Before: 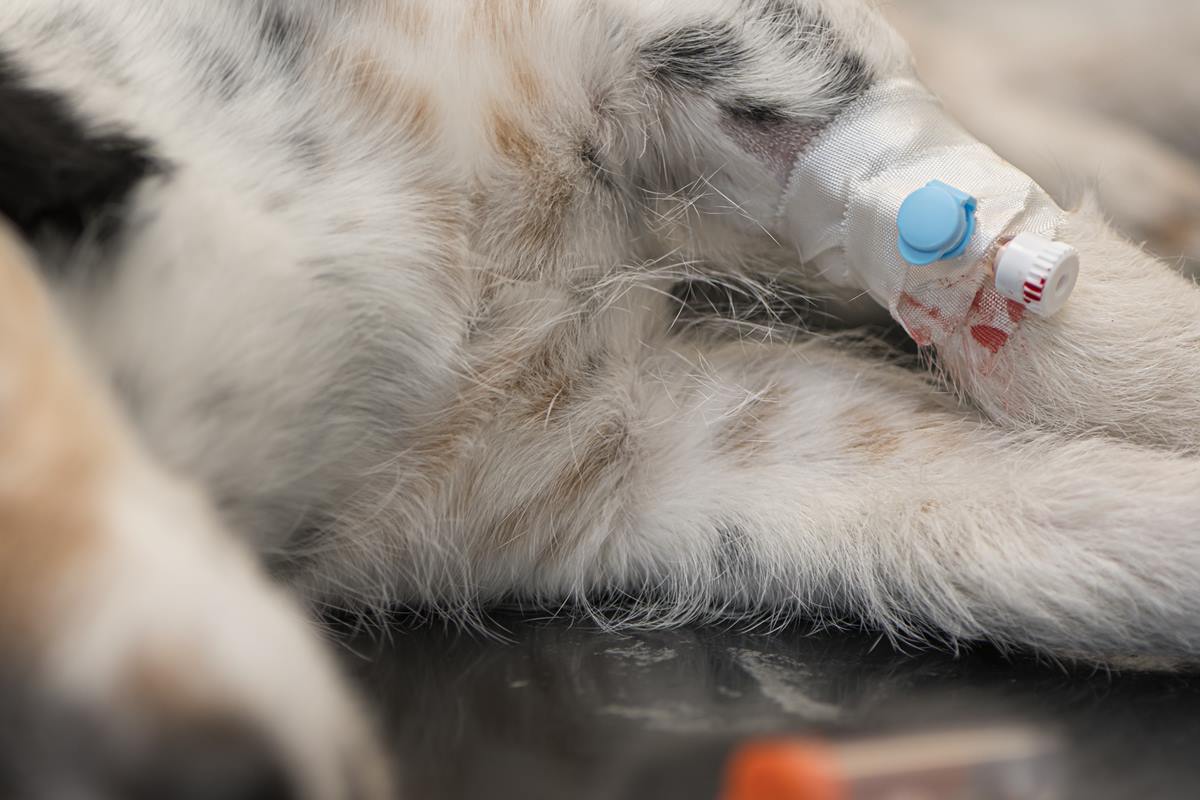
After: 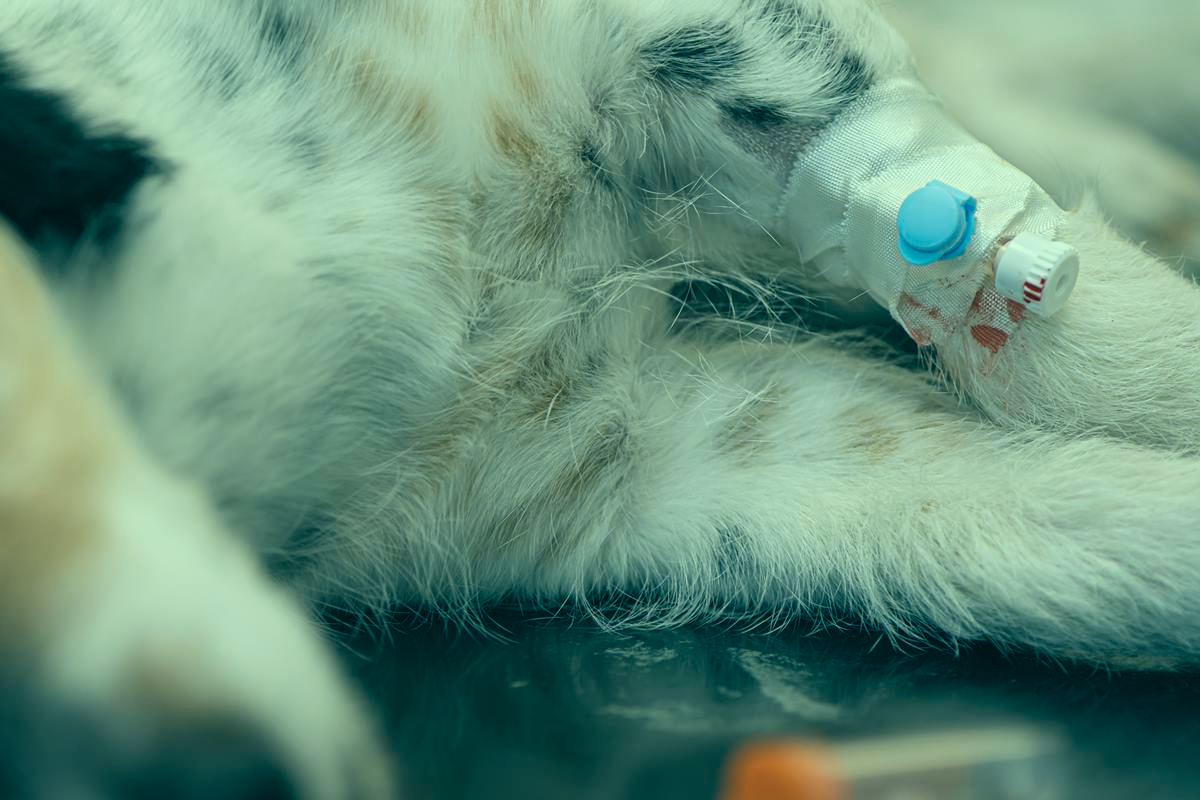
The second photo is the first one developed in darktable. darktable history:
color correction: highlights a* -19.57, highlights b* 9.8, shadows a* -21.02, shadows b* -11.19
